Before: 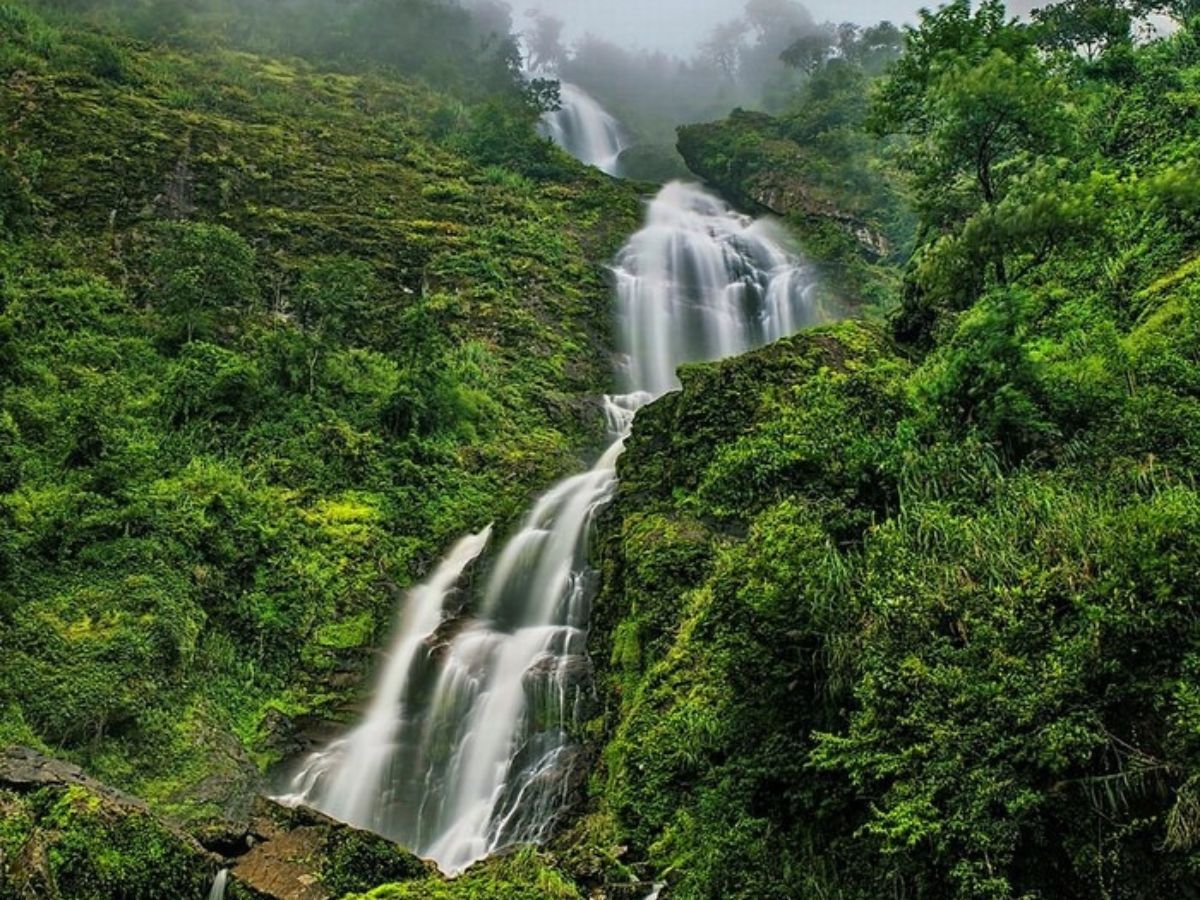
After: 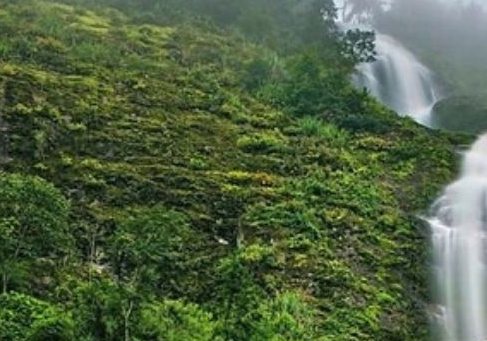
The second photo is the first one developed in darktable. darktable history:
crop: left 15.452%, top 5.459%, right 43.956%, bottom 56.62%
exposure: exposure 0.161 EV, compensate highlight preservation false
